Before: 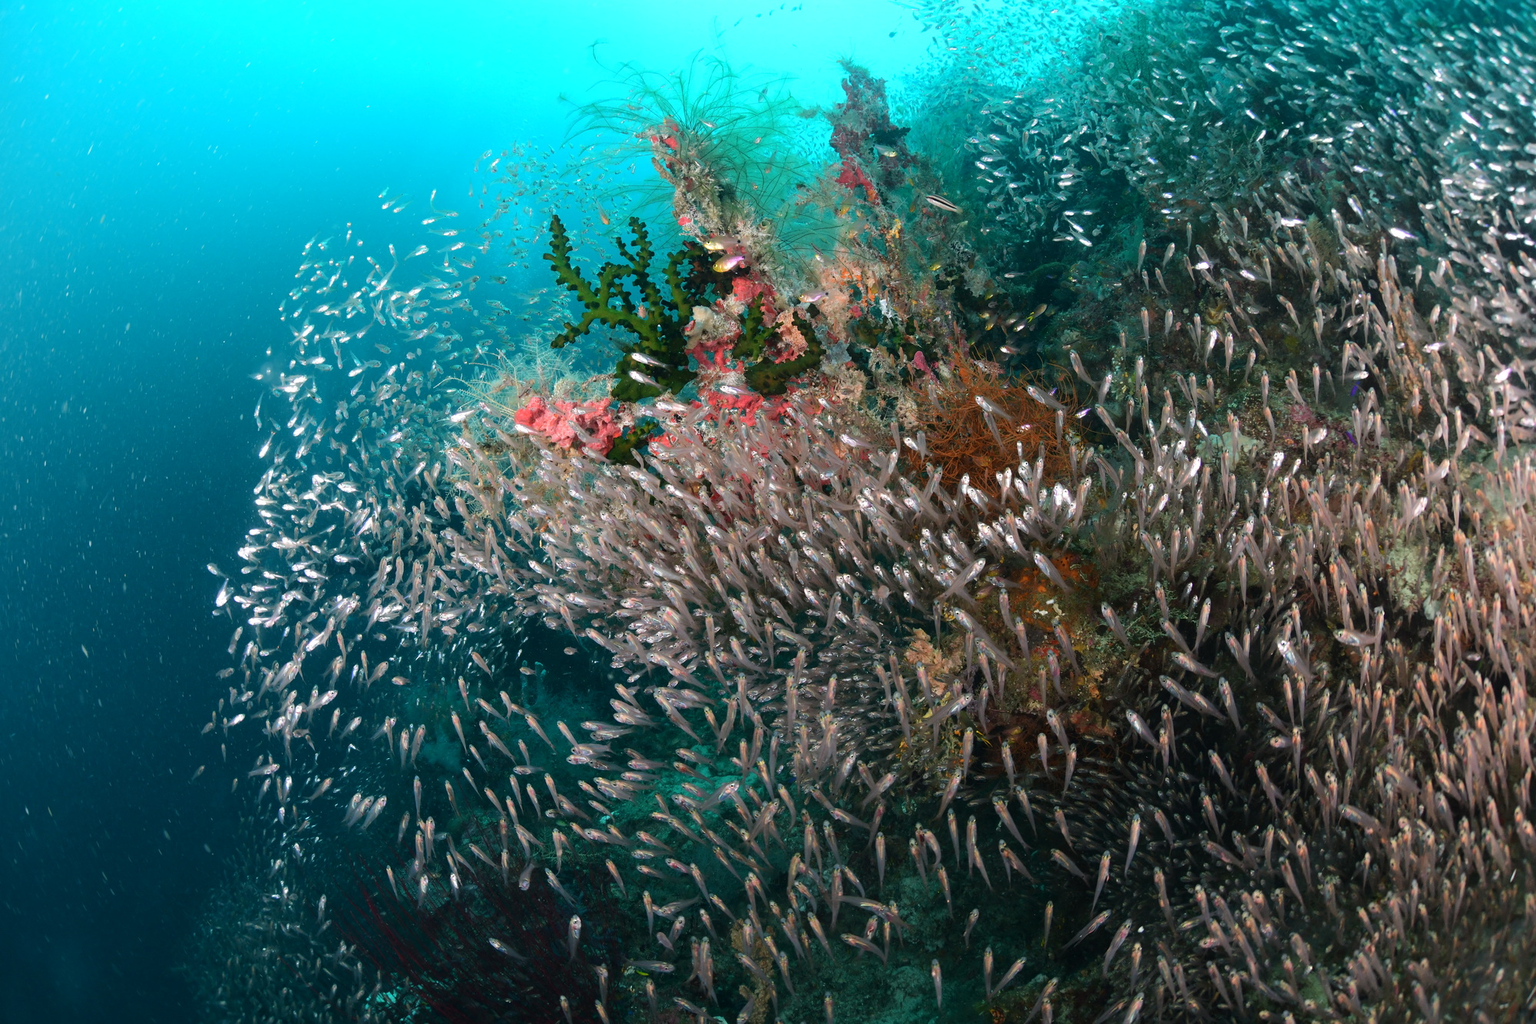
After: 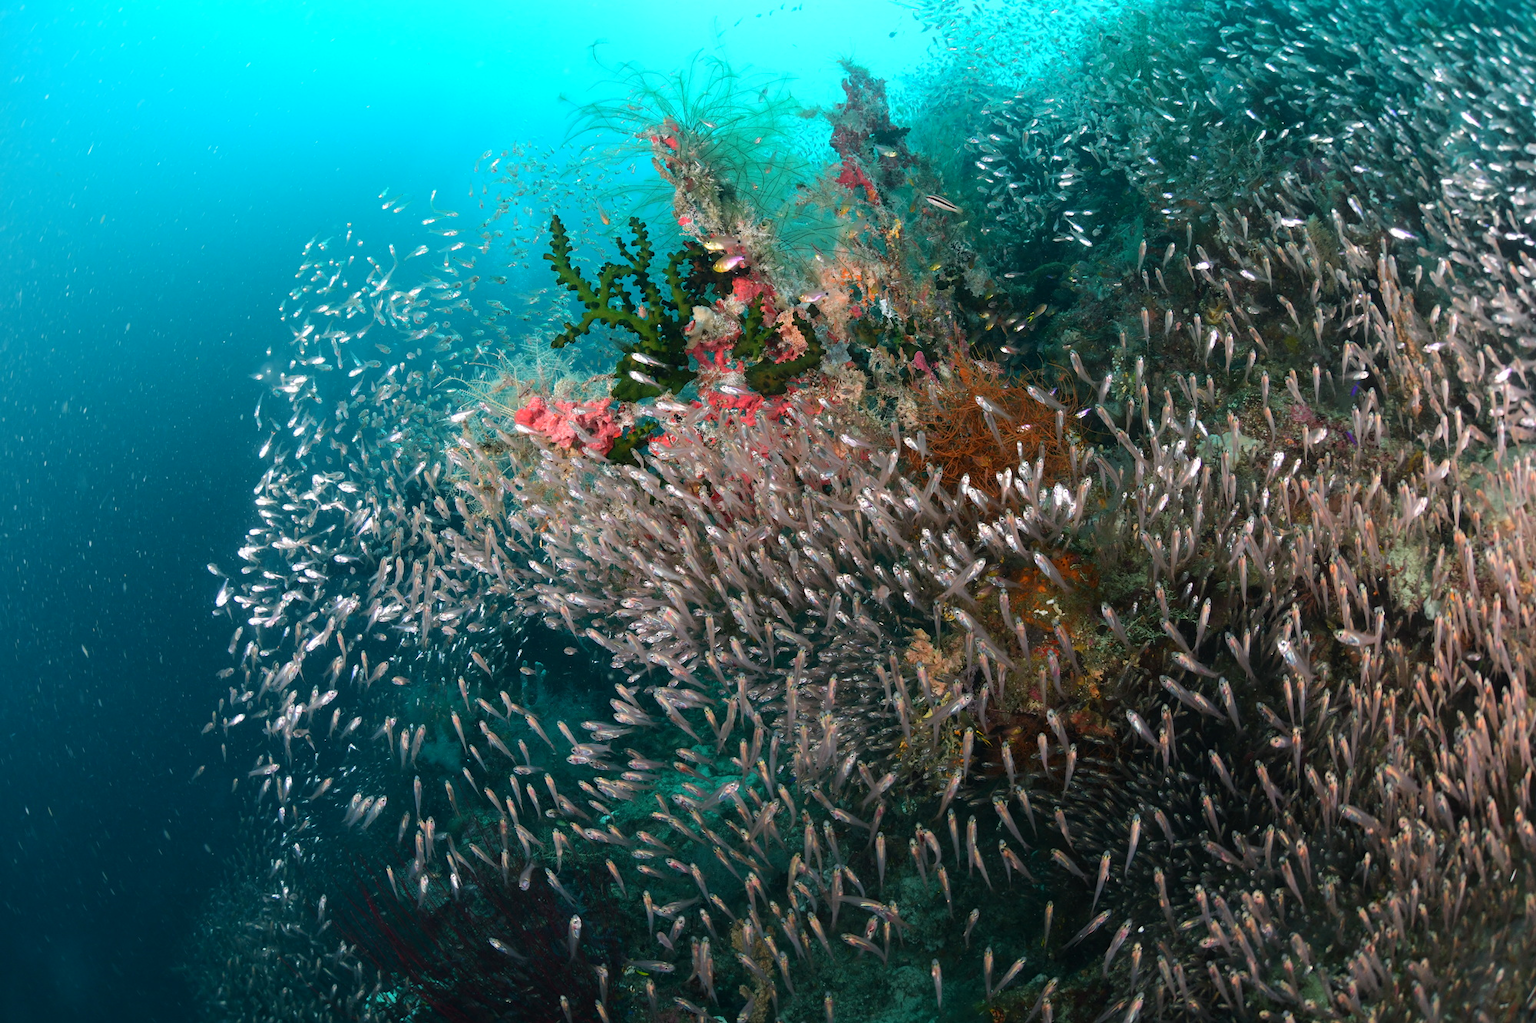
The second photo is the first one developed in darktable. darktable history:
color zones: curves: ch1 [(0, 0.523) (0.143, 0.545) (0.286, 0.52) (0.429, 0.506) (0.571, 0.503) (0.714, 0.503) (0.857, 0.508) (1, 0.523)], mix 19%
exposure: compensate highlight preservation false
